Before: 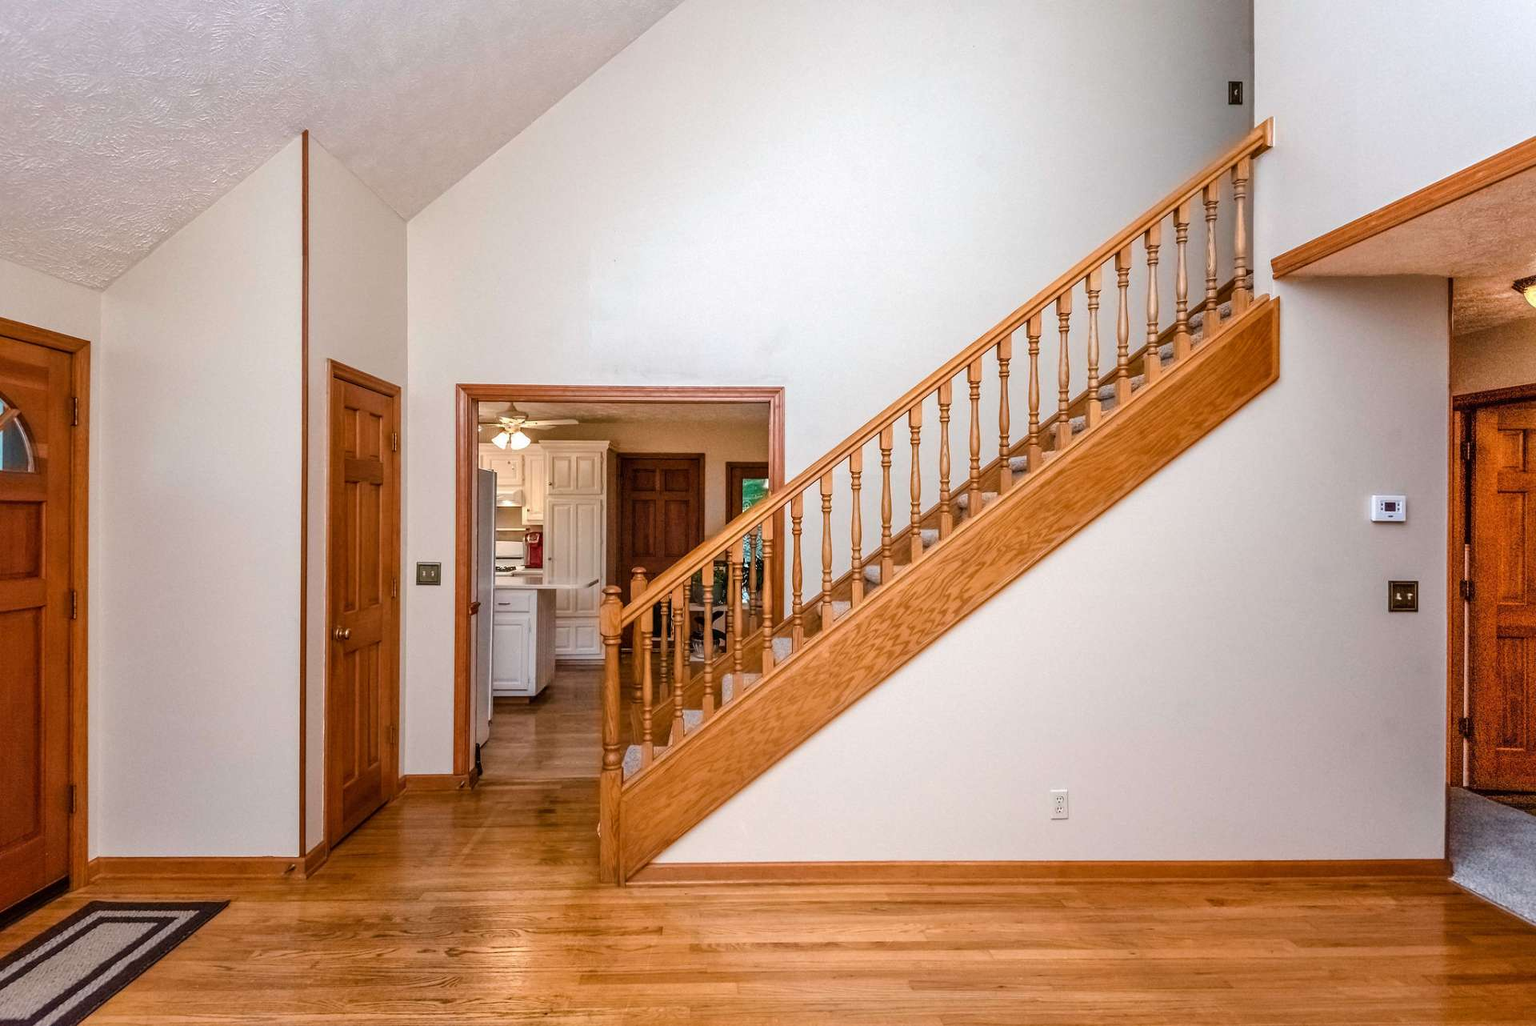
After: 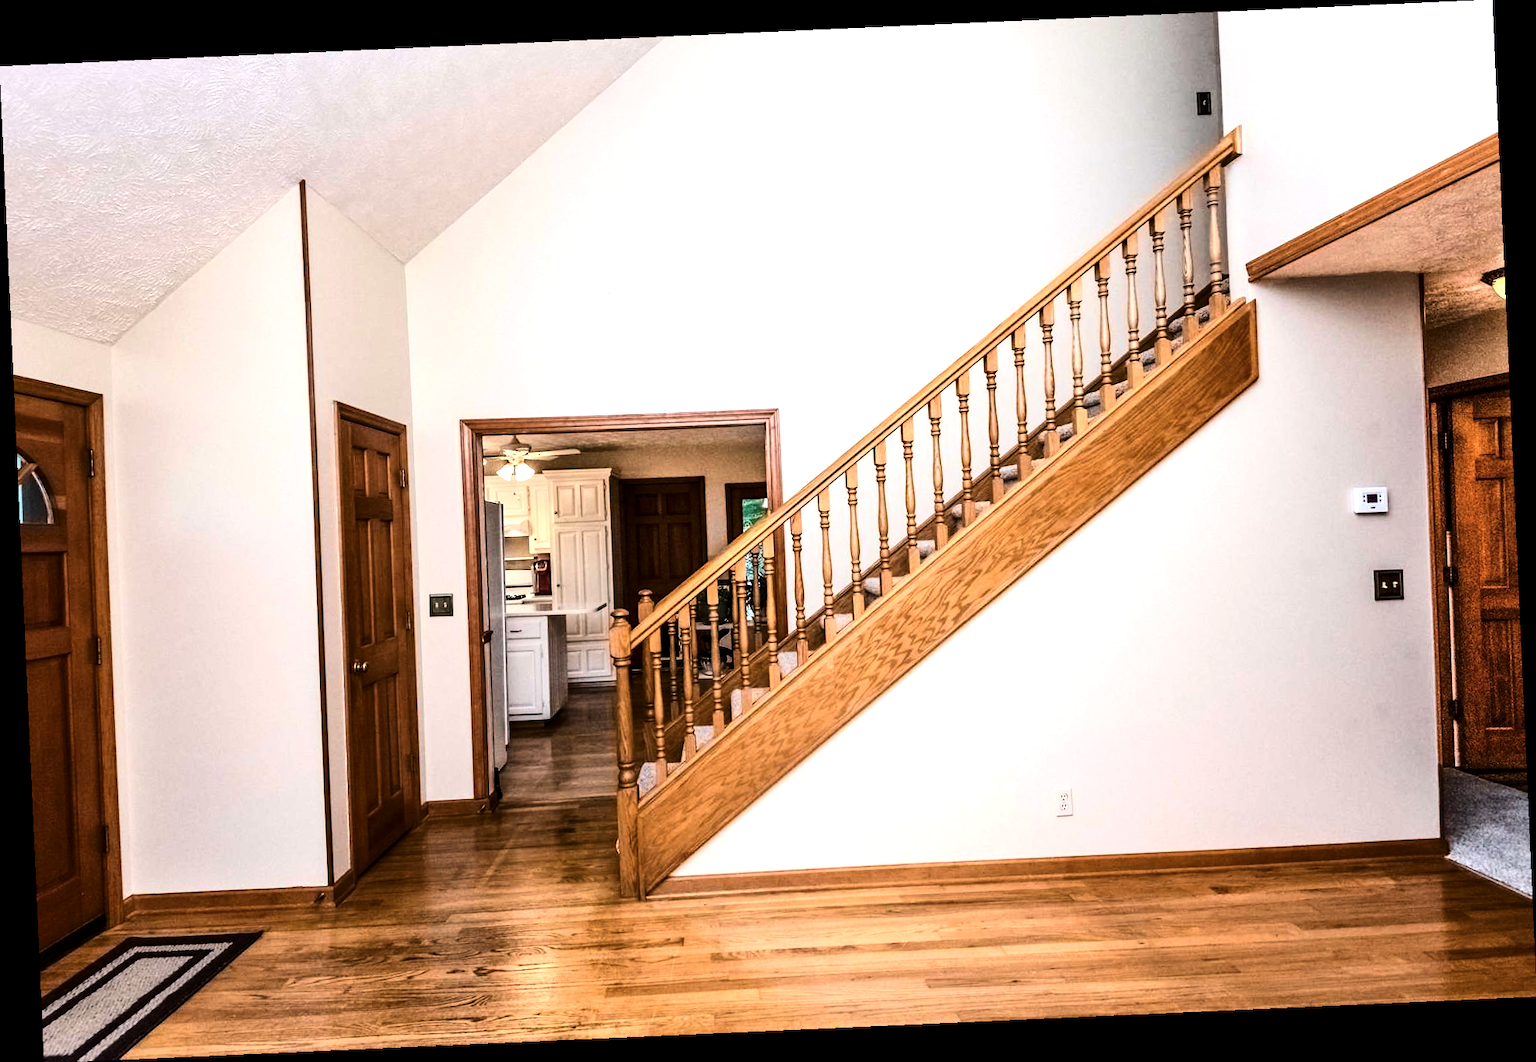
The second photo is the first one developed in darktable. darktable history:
contrast brightness saturation: contrast 0.28
tone equalizer: on, module defaults
exposure: exposure 0.64 EV, compensate highlight preservation false
rotate and perspective: rotation -2.56°, automatic cropping off
levels: mode automatic, black 8.58%, gray 59.42%, levels [0, 0.445, 1]
